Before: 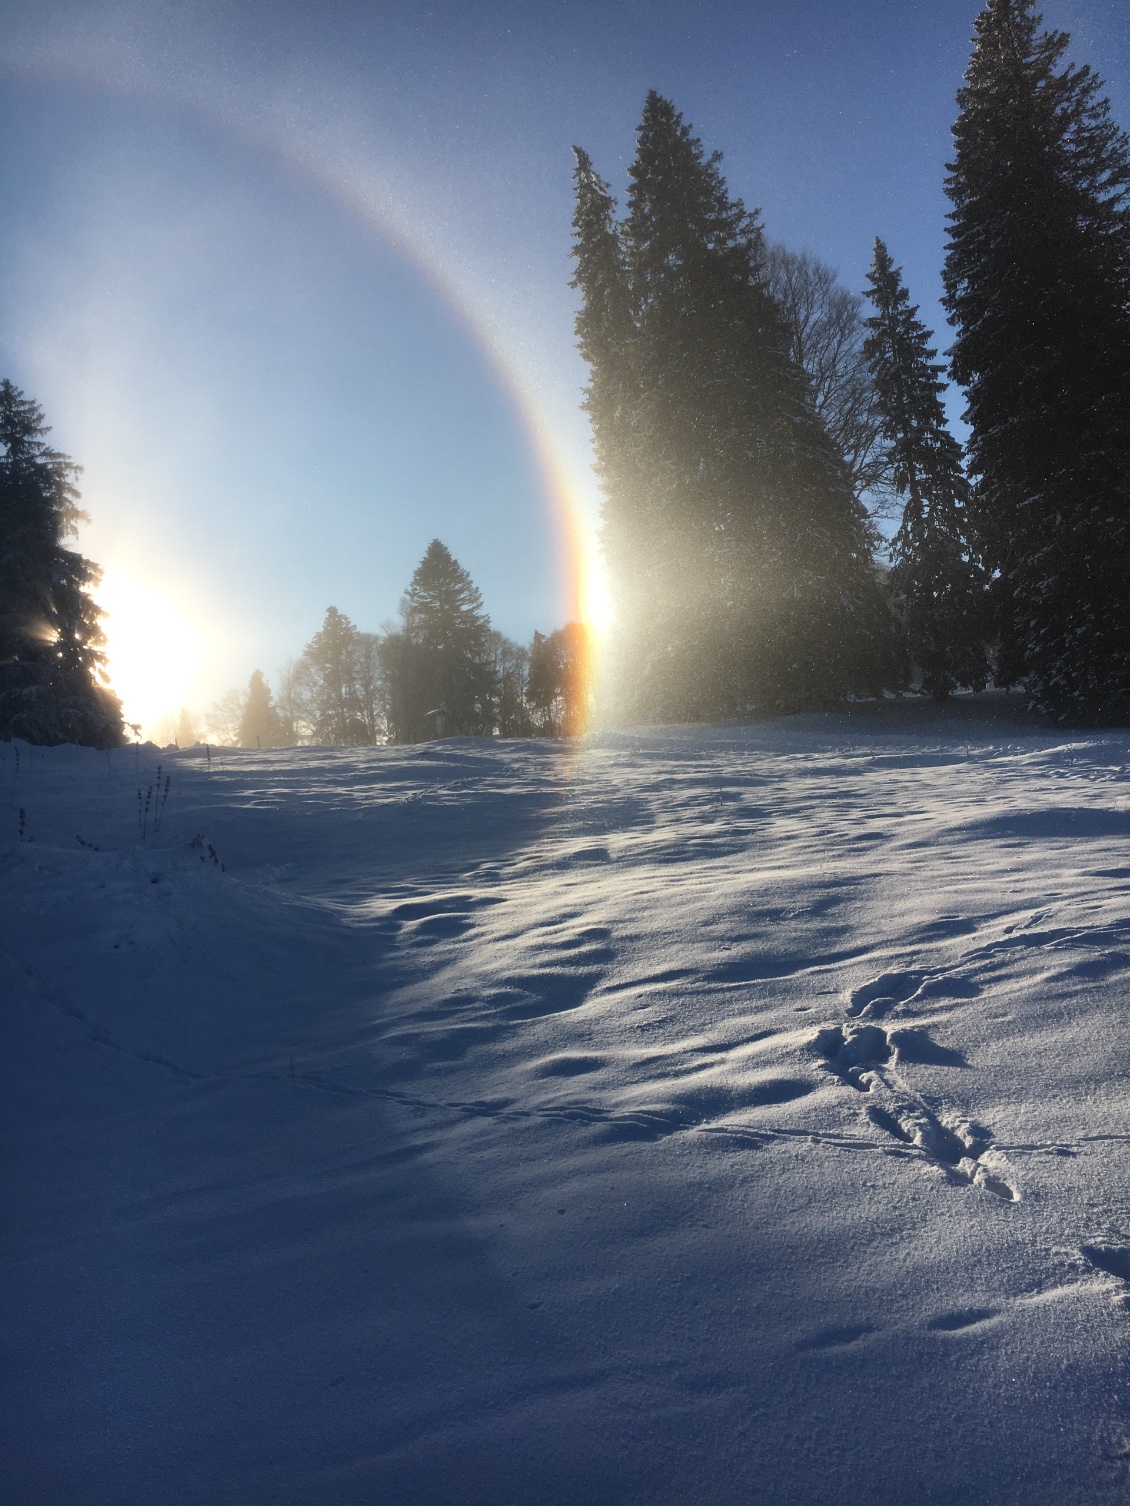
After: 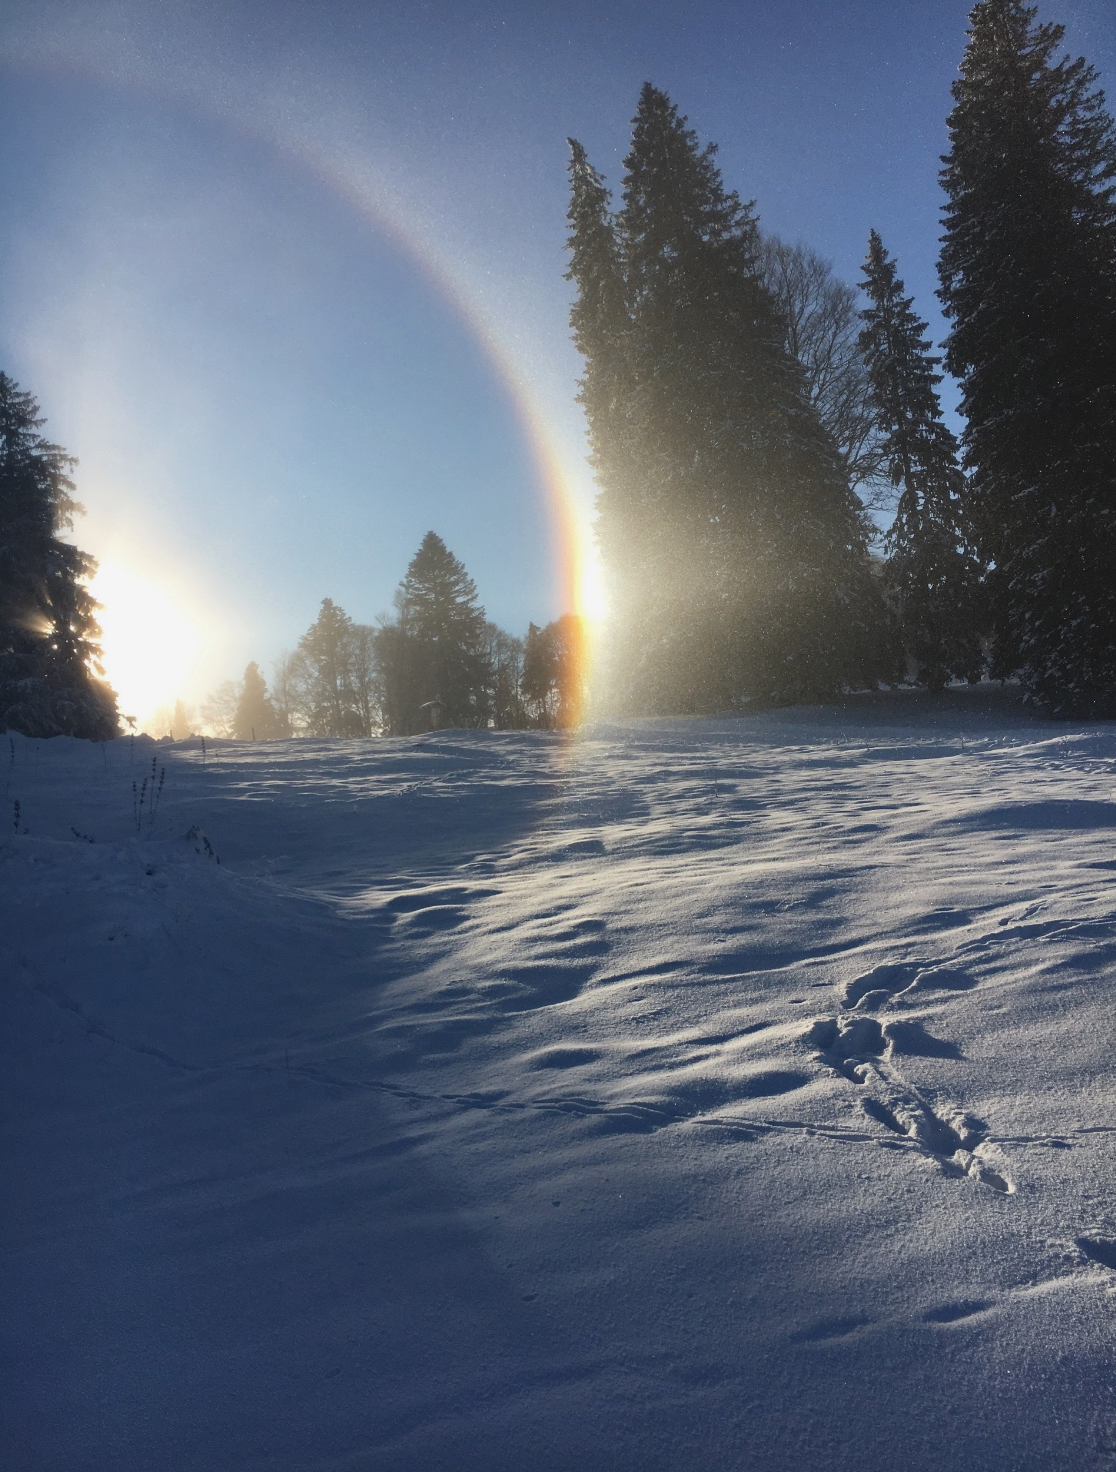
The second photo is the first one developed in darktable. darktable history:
contrast brightness saturation: contrast -0.094, saturation -0.105
haze removal: compatibility mode true, adaptive false
crop: left 0.49%, top 0.536%, right 0.234%, bottom 0.957%
